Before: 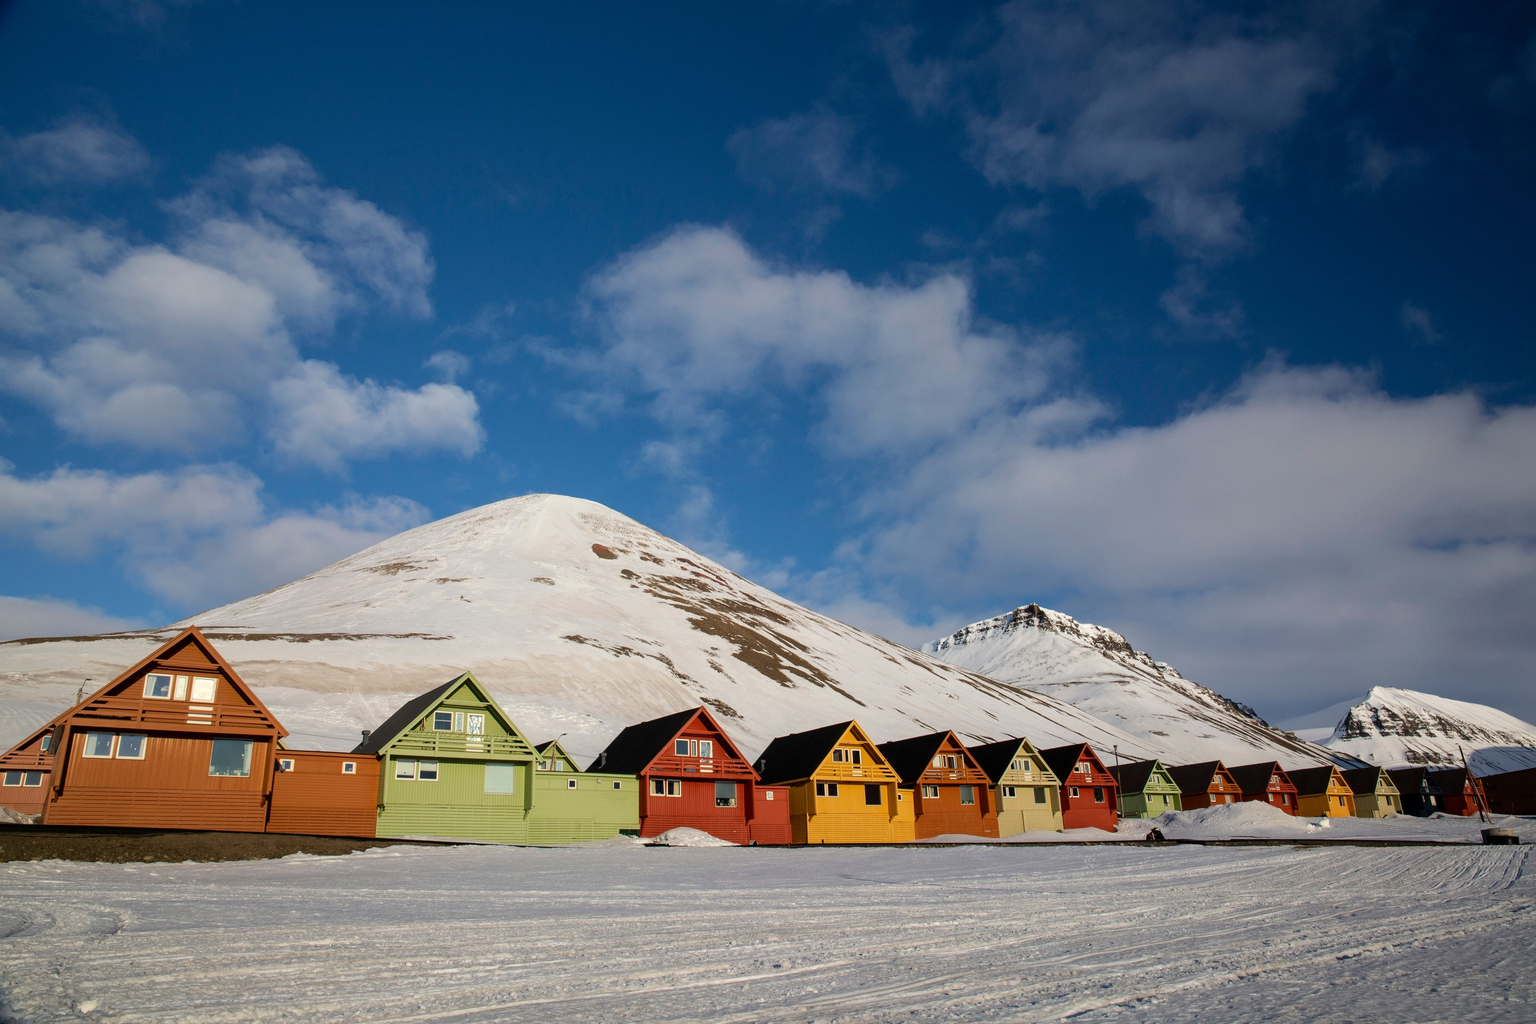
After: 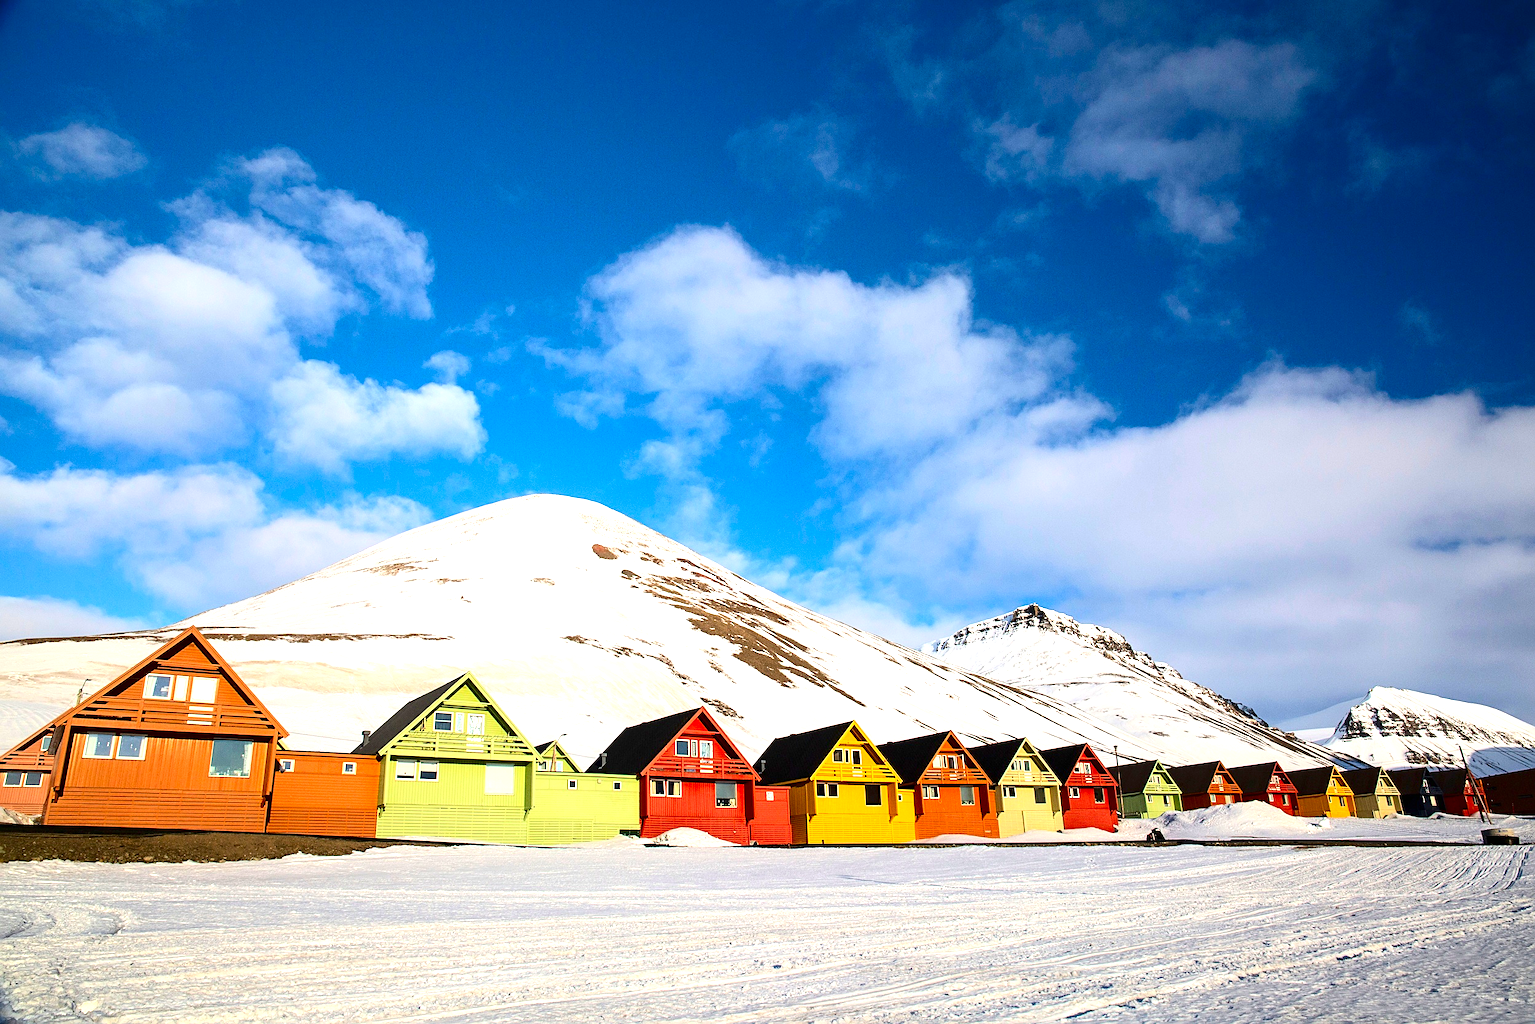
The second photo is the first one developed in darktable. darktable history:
sharpen: on, module defaults
exposure: black level correction 0, exposure 1.2 EV, compensate highlight preservation false
contrast brightness saturation: contrast 0.18, saturation 0.3
